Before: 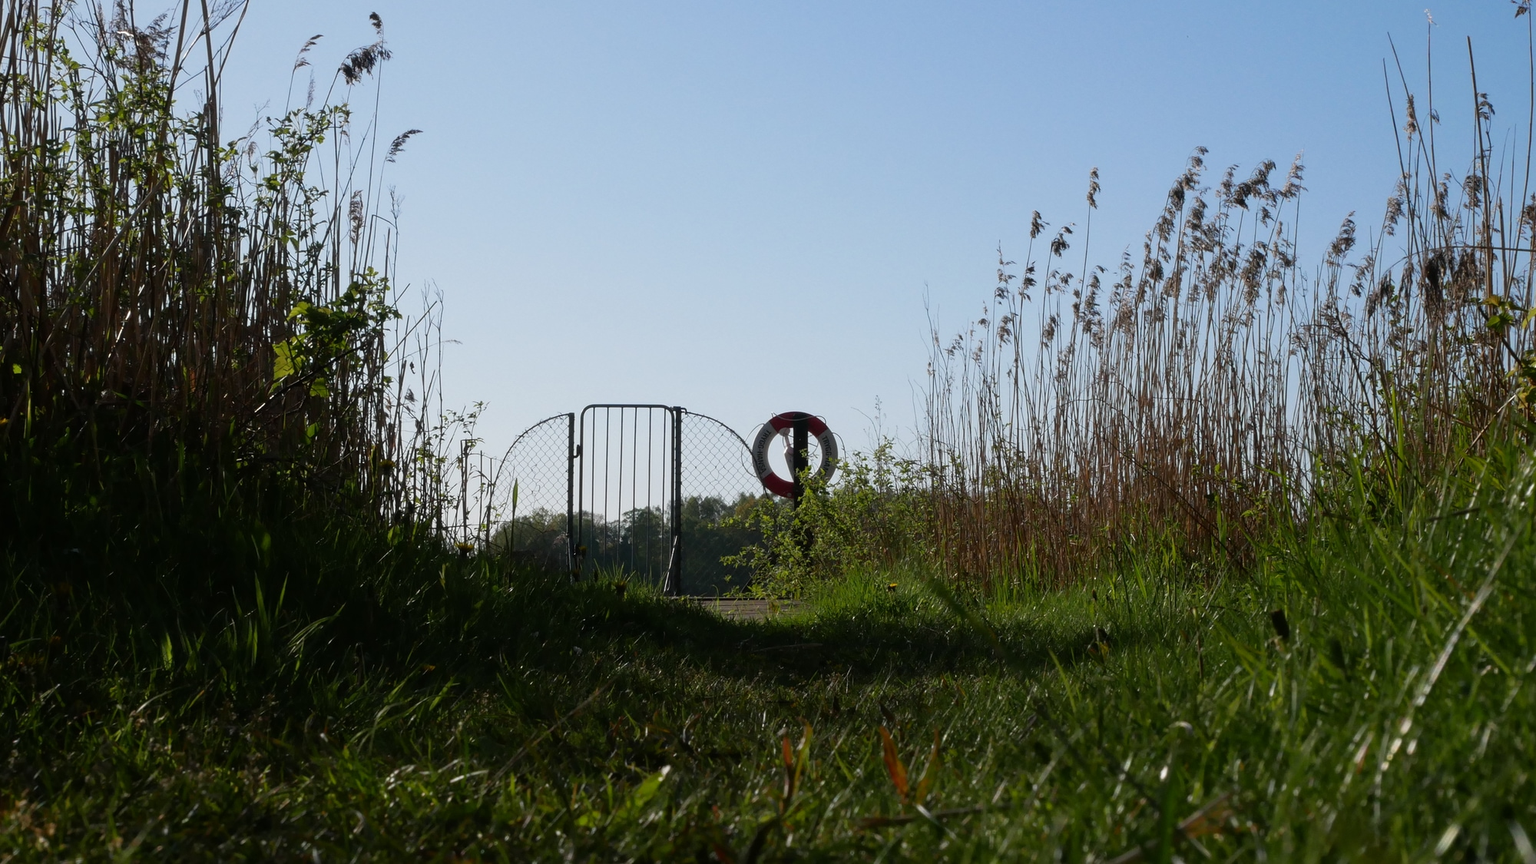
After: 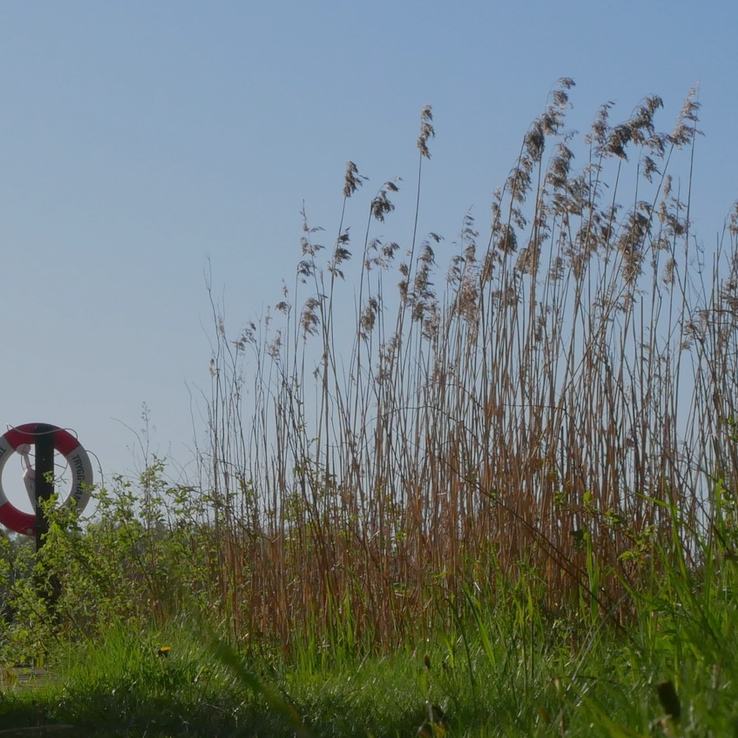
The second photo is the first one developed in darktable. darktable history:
crop and rotate: left 49.936%, top 10.094%, right 13.136%, bottom 24.256%
color balance rgb: contrast -30%
